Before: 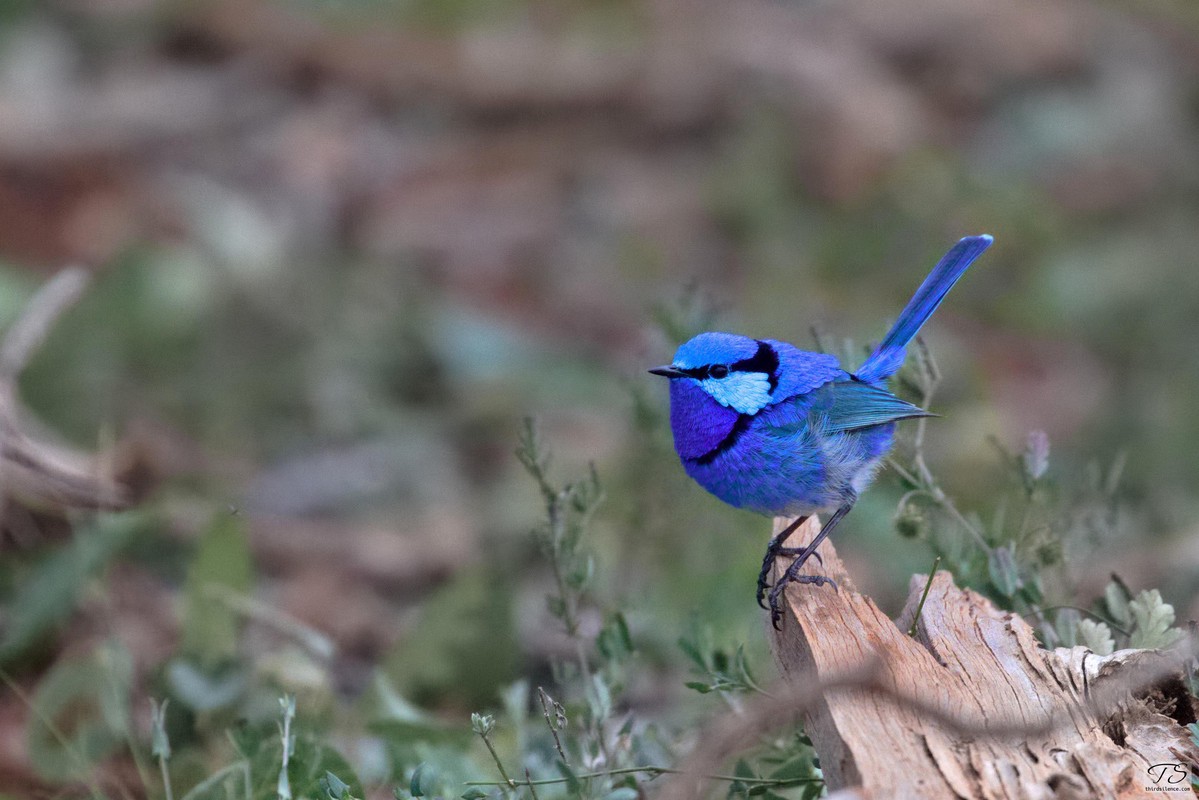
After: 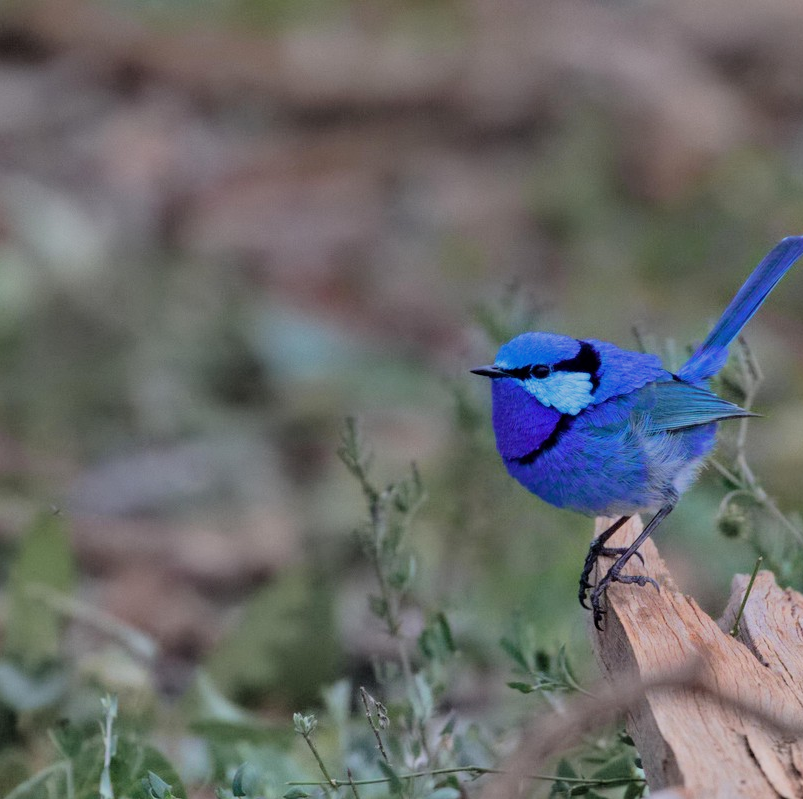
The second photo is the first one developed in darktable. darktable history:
crop and rotate: left 14.909%, right 18.113%
filmic rgb: black relative exposure -7.65 EV, white relative exposure 4.56 EV, hardness 3.61, color science v6 (2022)
exposure: compensate exposure bias true, compensate highlight preservation false
